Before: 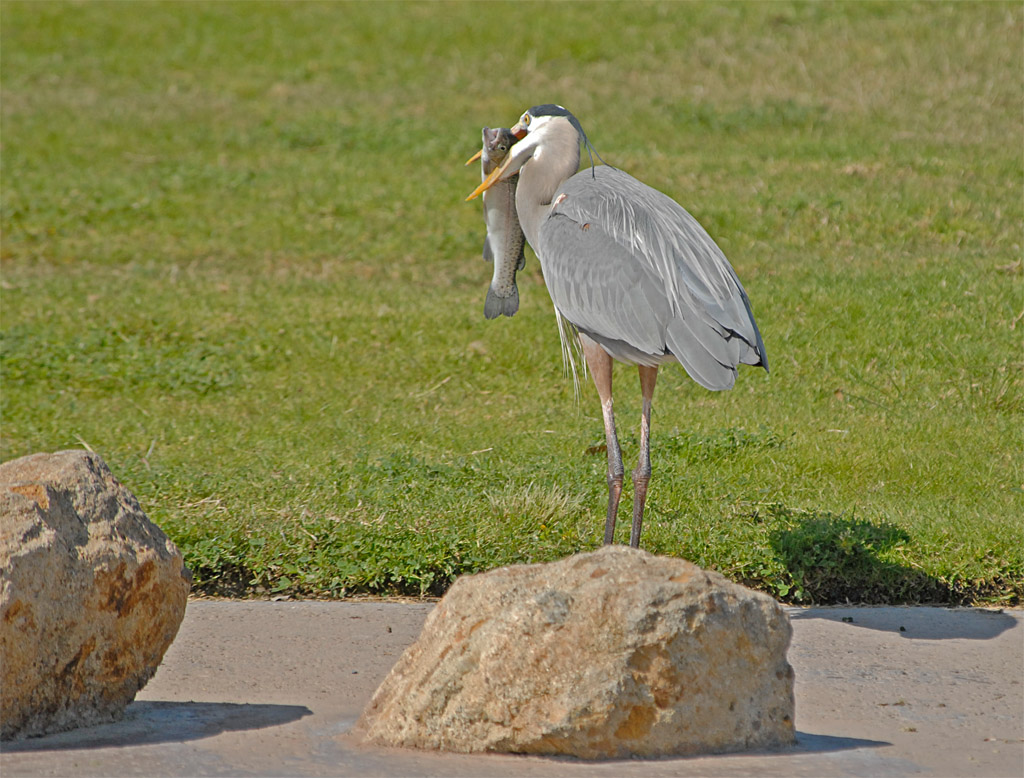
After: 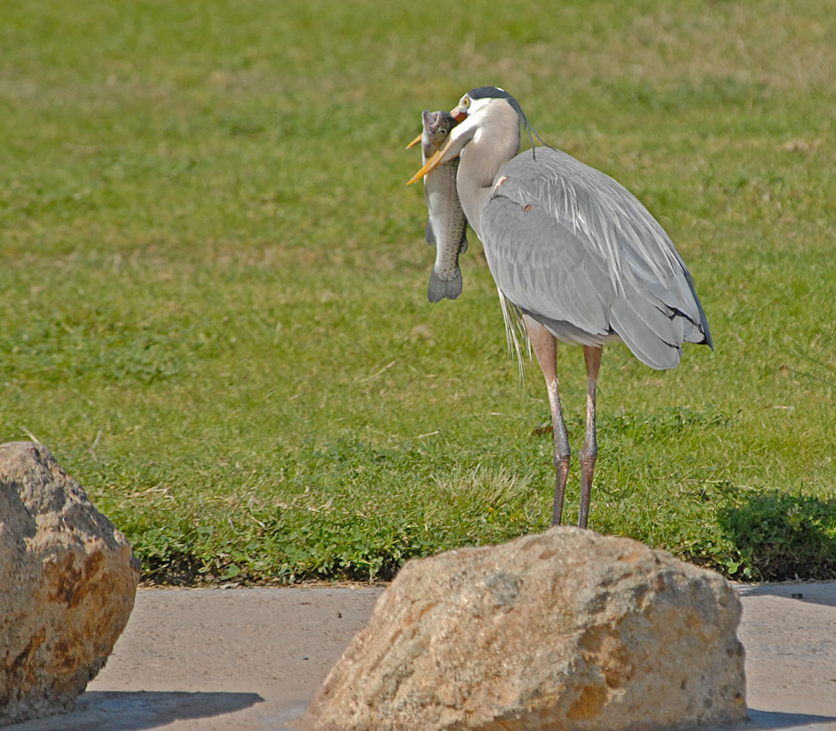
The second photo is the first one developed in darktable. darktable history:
crop and rotate: angle 1.15°, left 4.29%, top 0.995%, right 11.889%, bottom 2.505%
